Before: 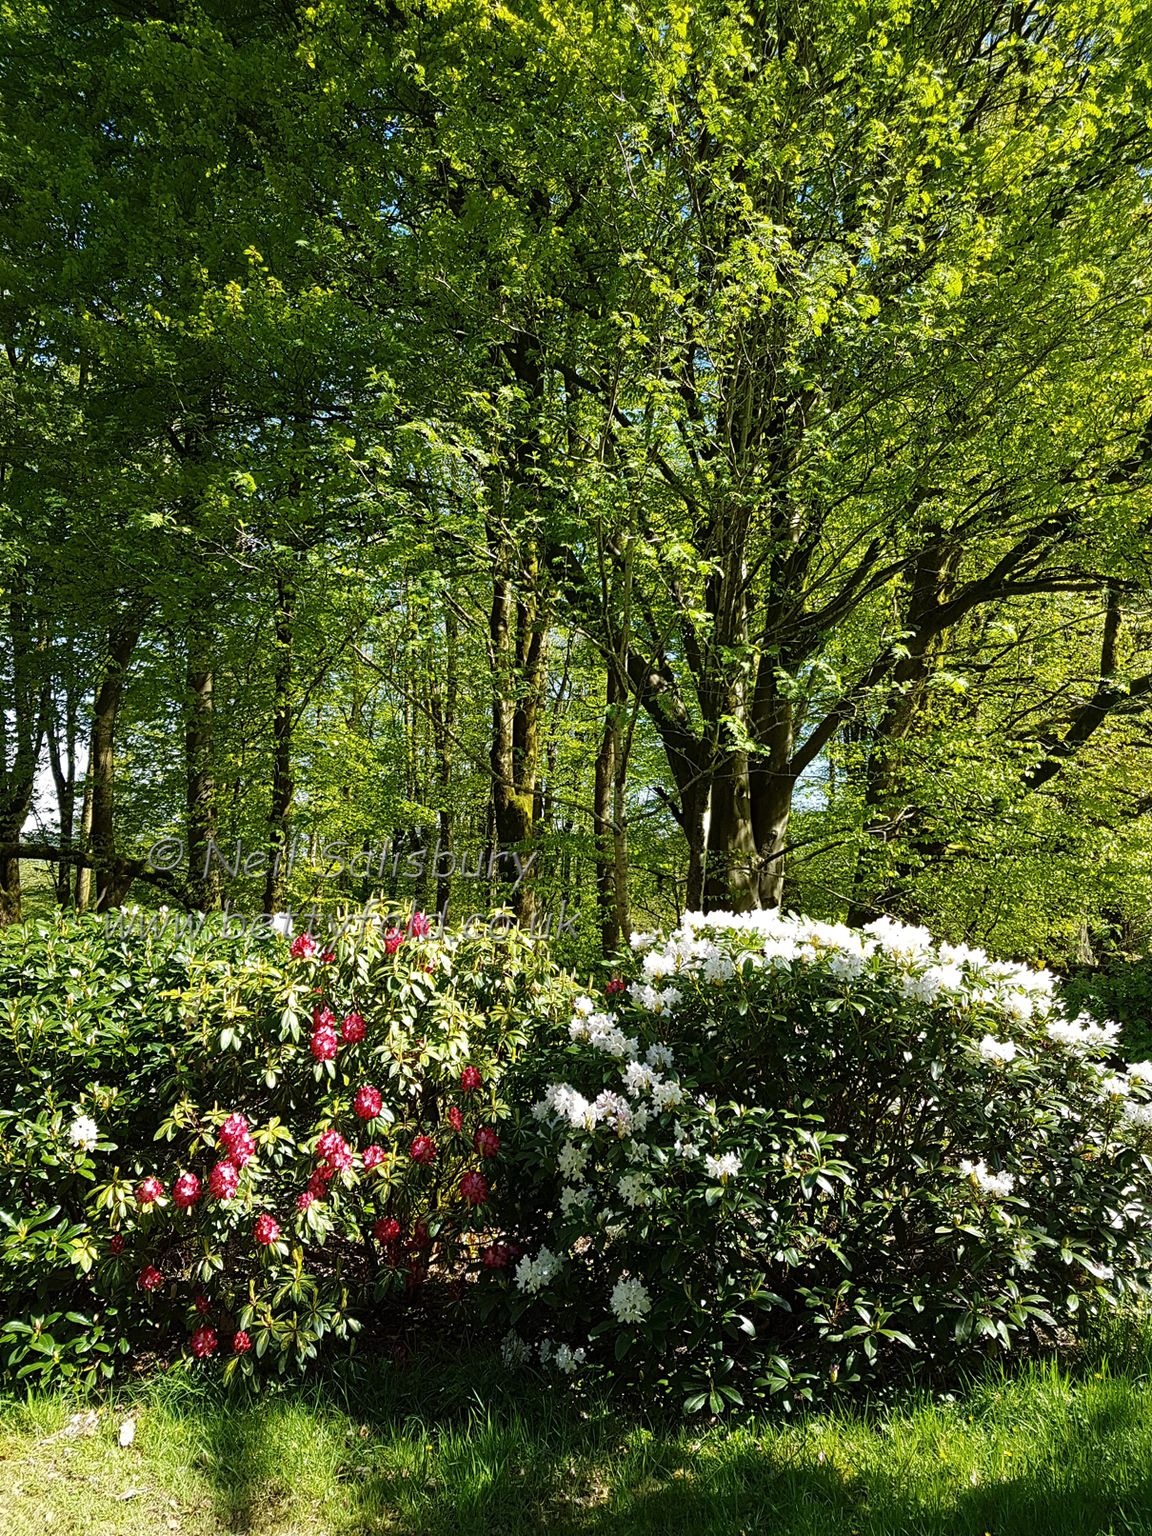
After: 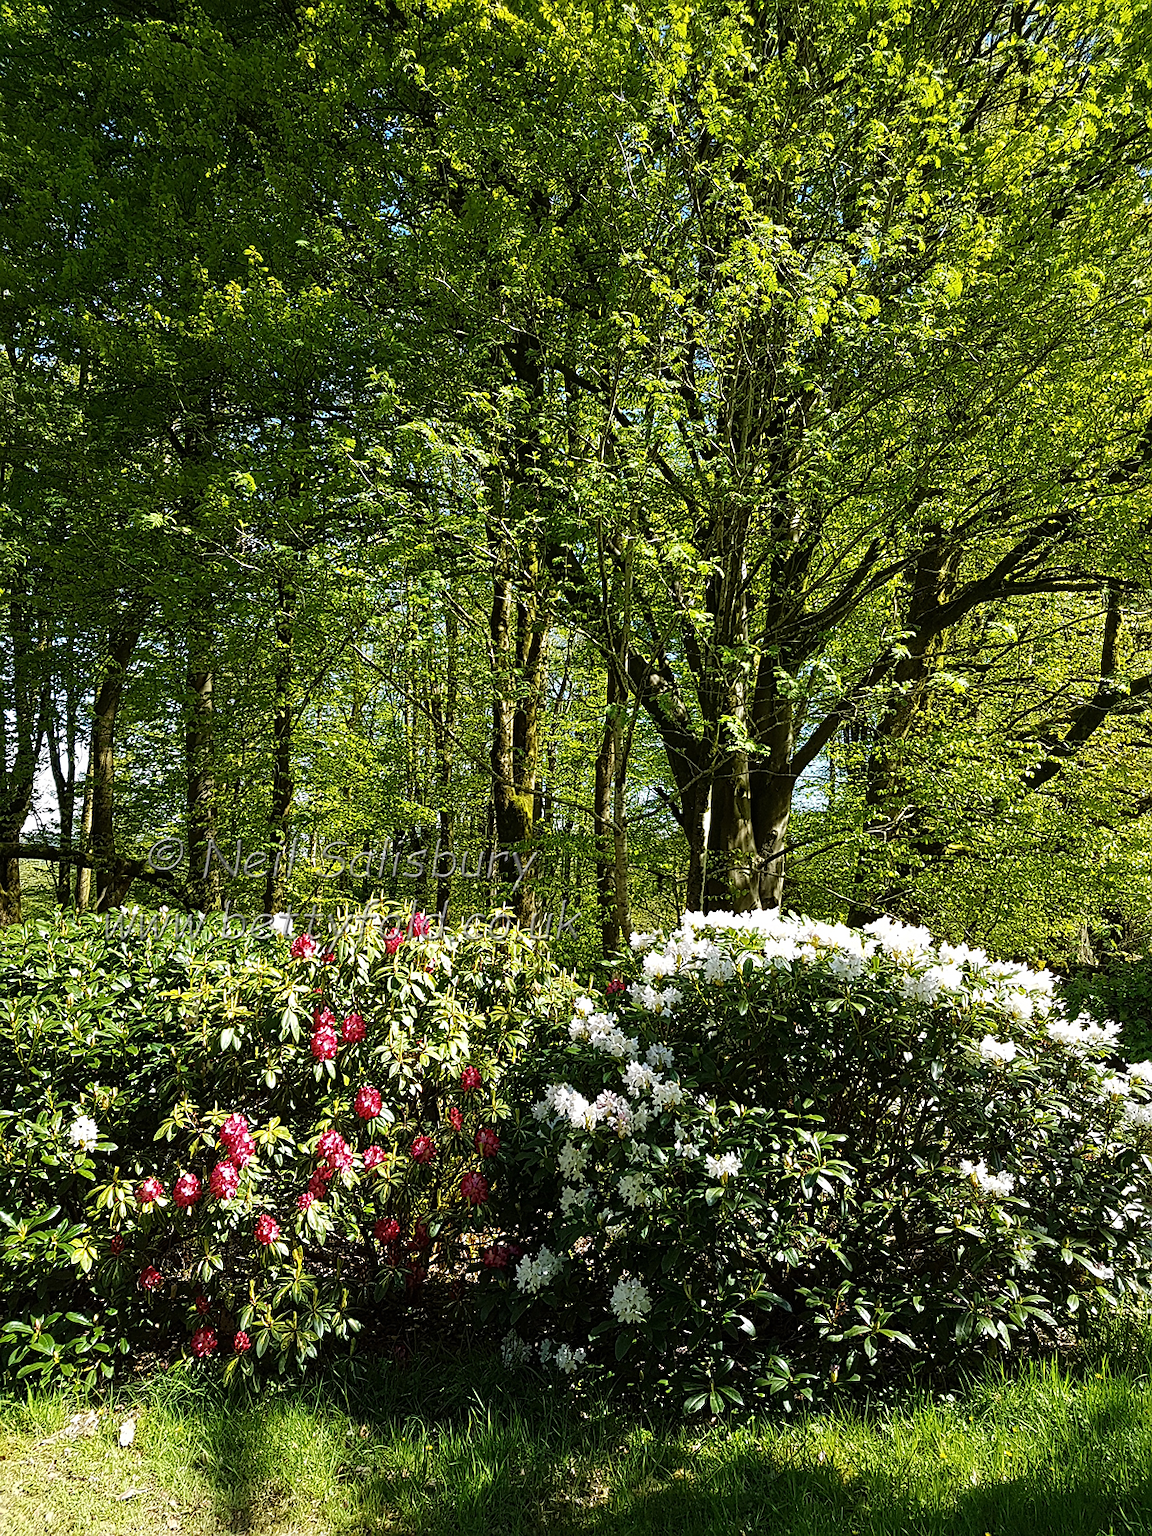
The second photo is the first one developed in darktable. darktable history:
sharpen: radius 0.975, amount 0.612
color balance rgb: shadows lift › luminance -9.75%, perceptual saturation grading › global saturation 0.769%
